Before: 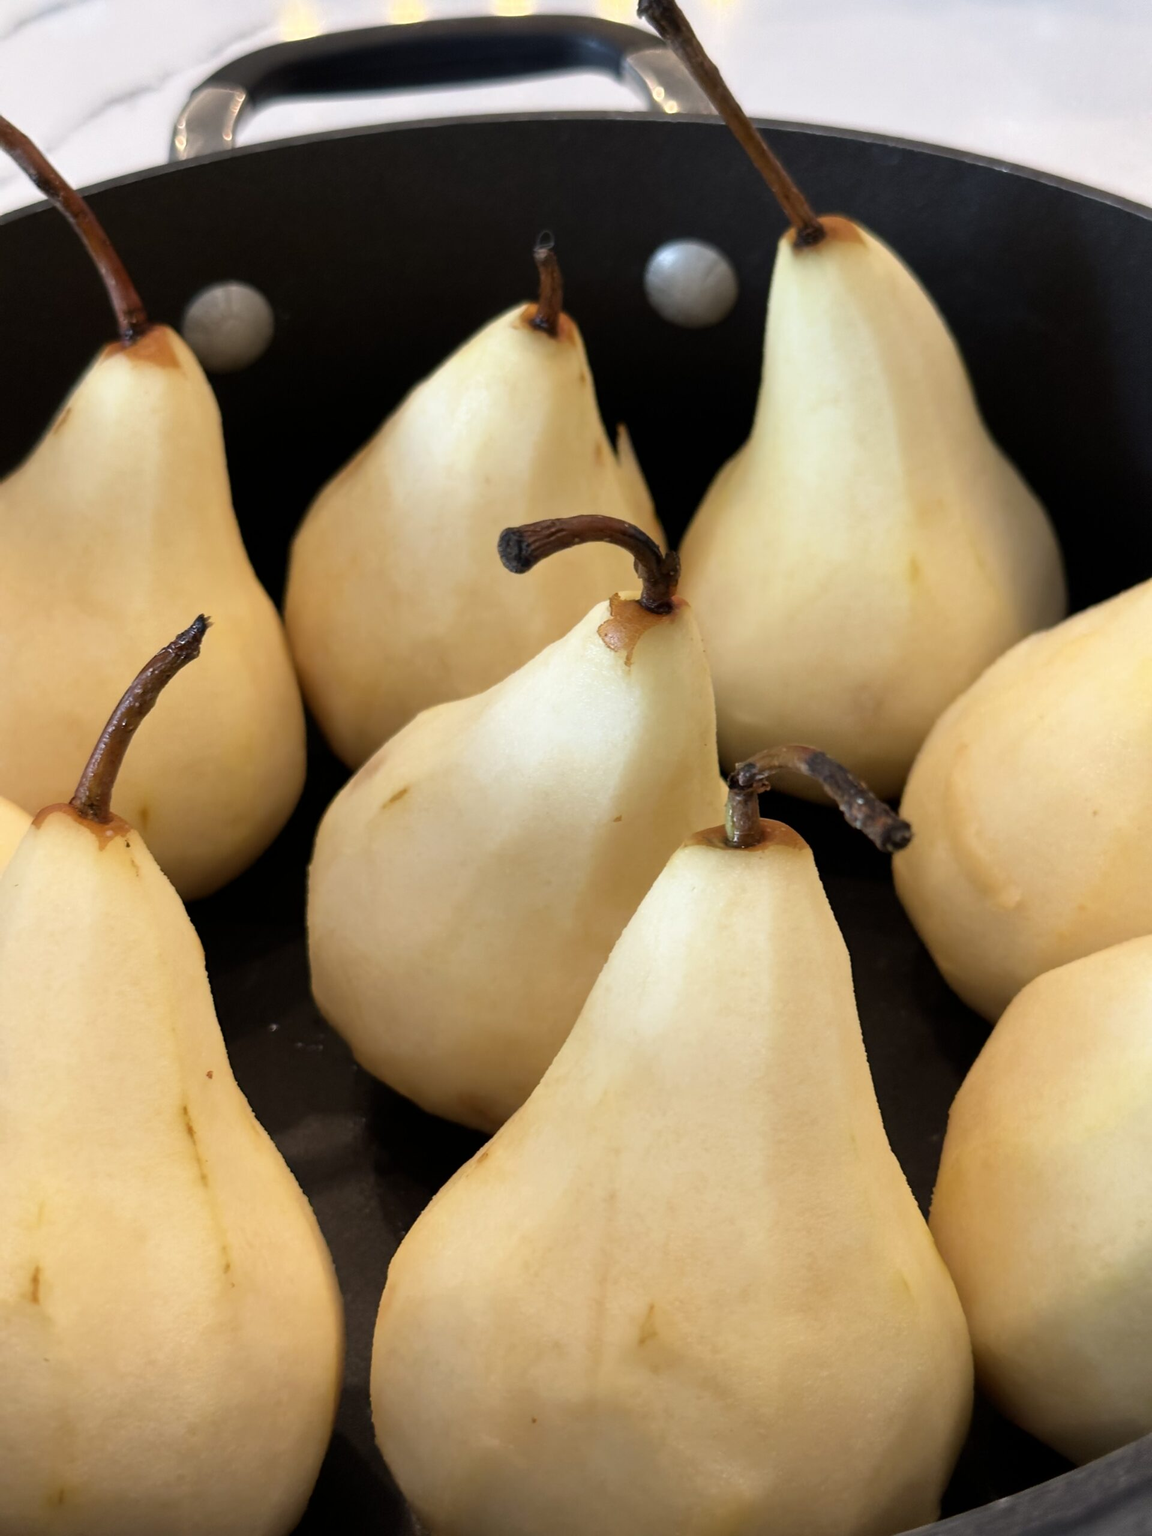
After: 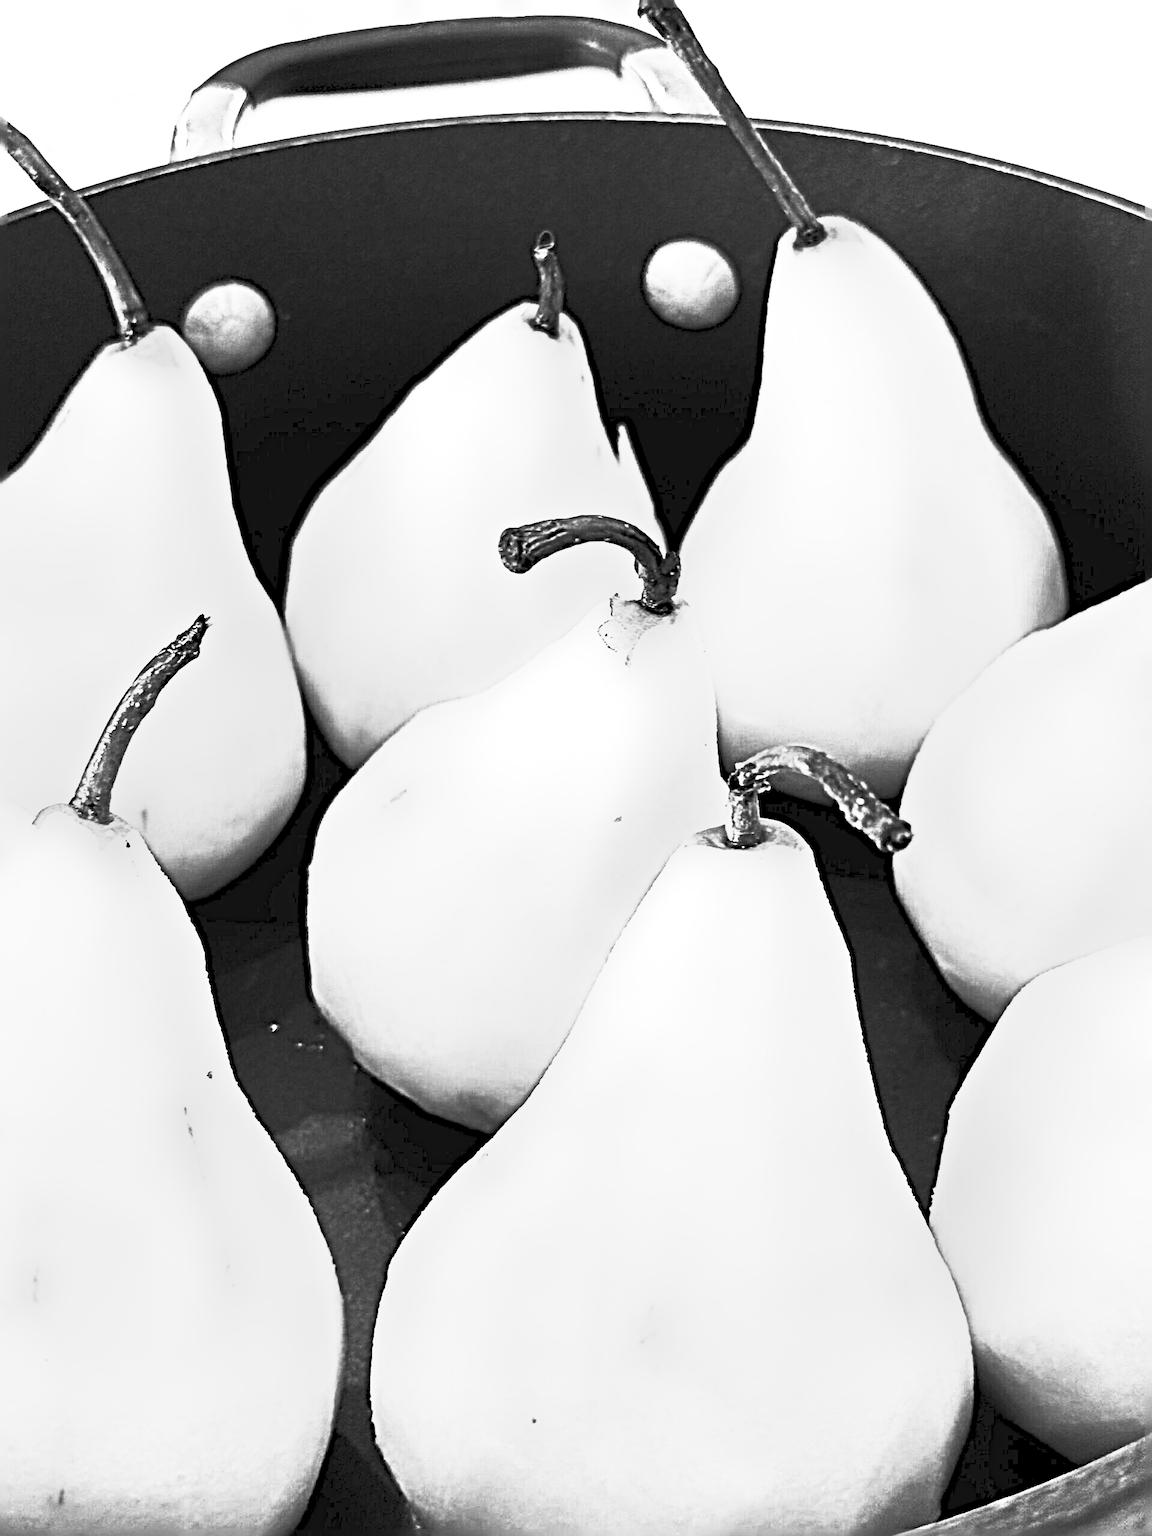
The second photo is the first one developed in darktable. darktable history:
sharpen: radius 6.3, amount 1.8, threshold 0
exposure: exposure 0.74 EV, compensate highlight preservation false
monochrome: on, module defaults
contrast brightness saturation: contrast 1, brightness 1, saturation 1
